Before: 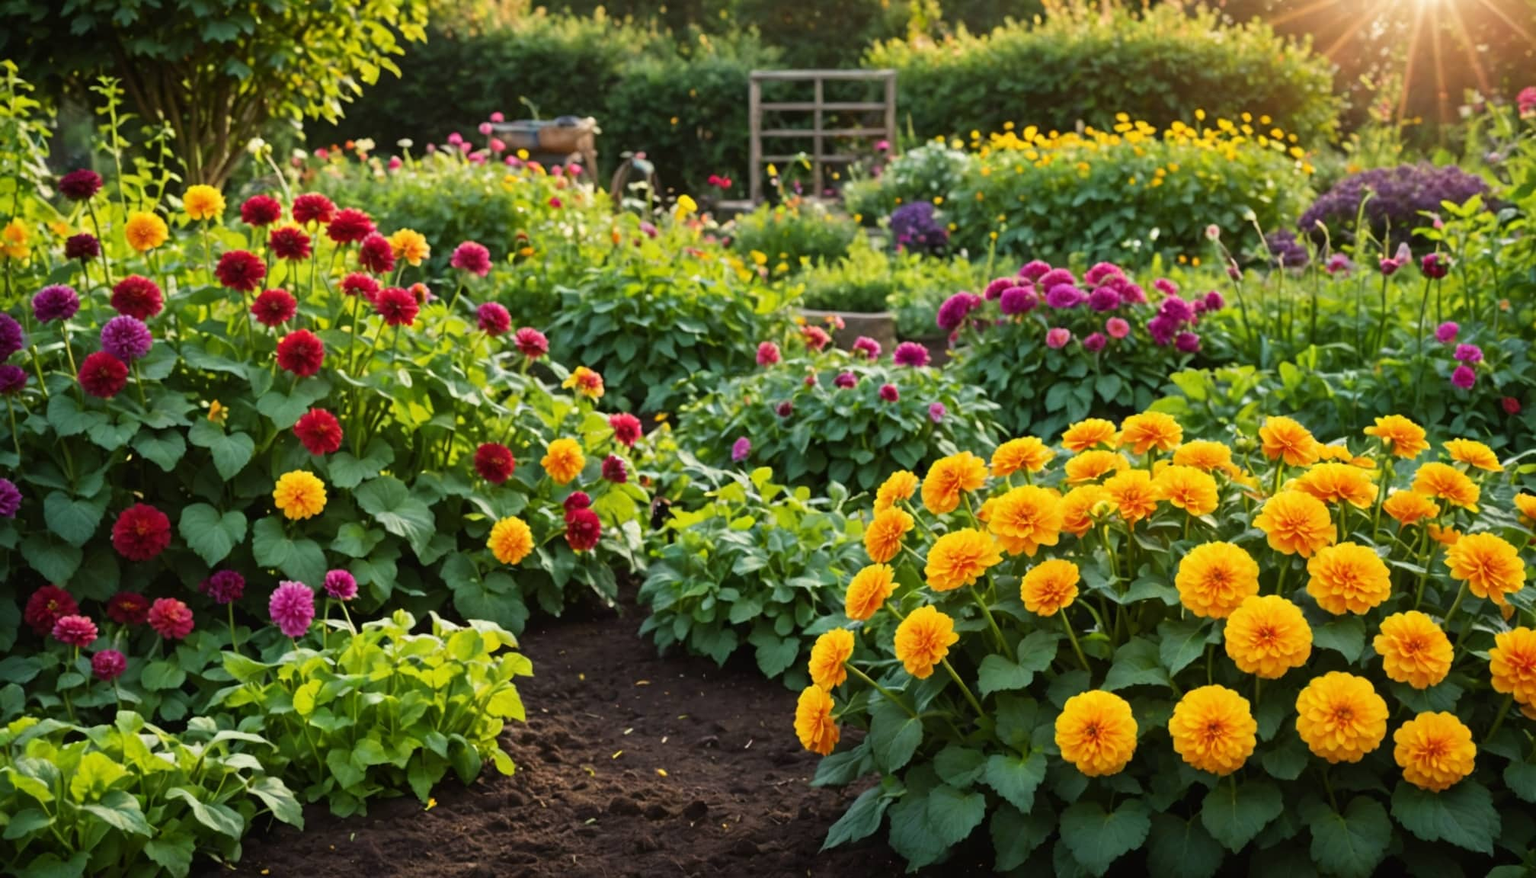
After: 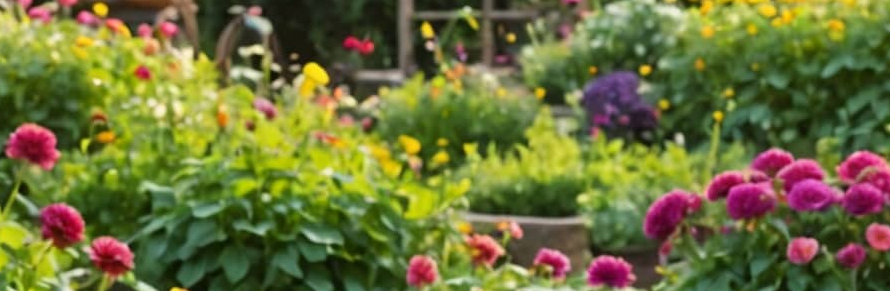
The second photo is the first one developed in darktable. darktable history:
shadows and highlights: shadows 29.35, highlights -29.63, low approximation 0.01, soften with gaussian
crop: left 29.092%, top 16.79%, right 26.733%, bottom 57.891%
